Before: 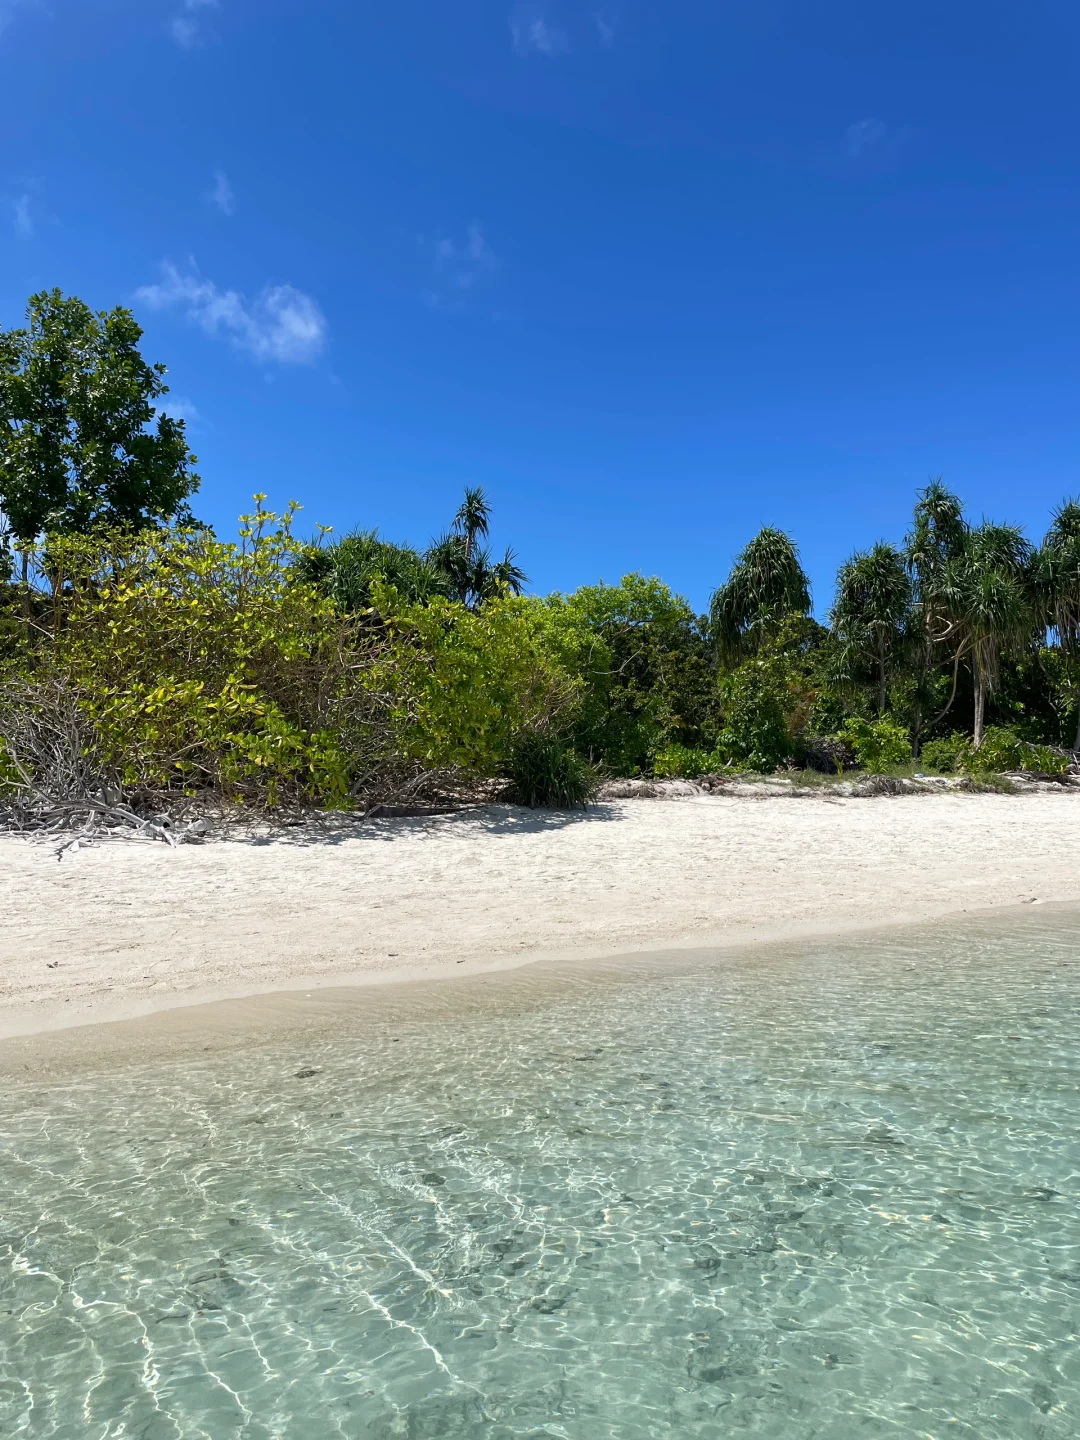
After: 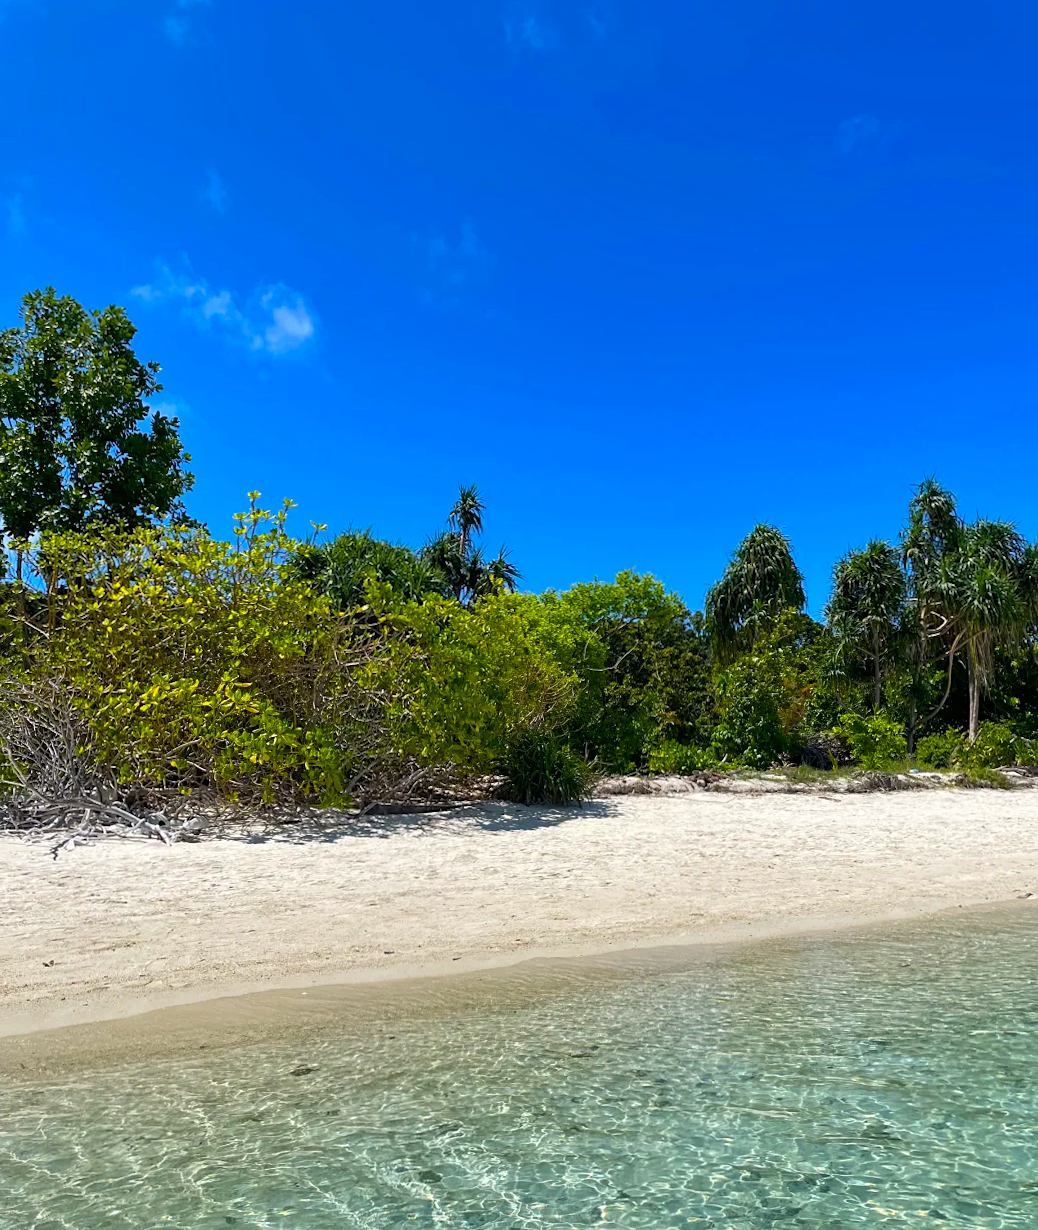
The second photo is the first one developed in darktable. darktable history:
shadows and highlights: low approximation 0.01, soften with gaussian
crop and rotate: angle 0.2°, left 0.275%, right 3.127%, bottom 14.18%
color balance rgb: linear chroma grading › global chroma 15%, perceptual saturation grading › global saturation 30%
sharpen: amount 0.2
